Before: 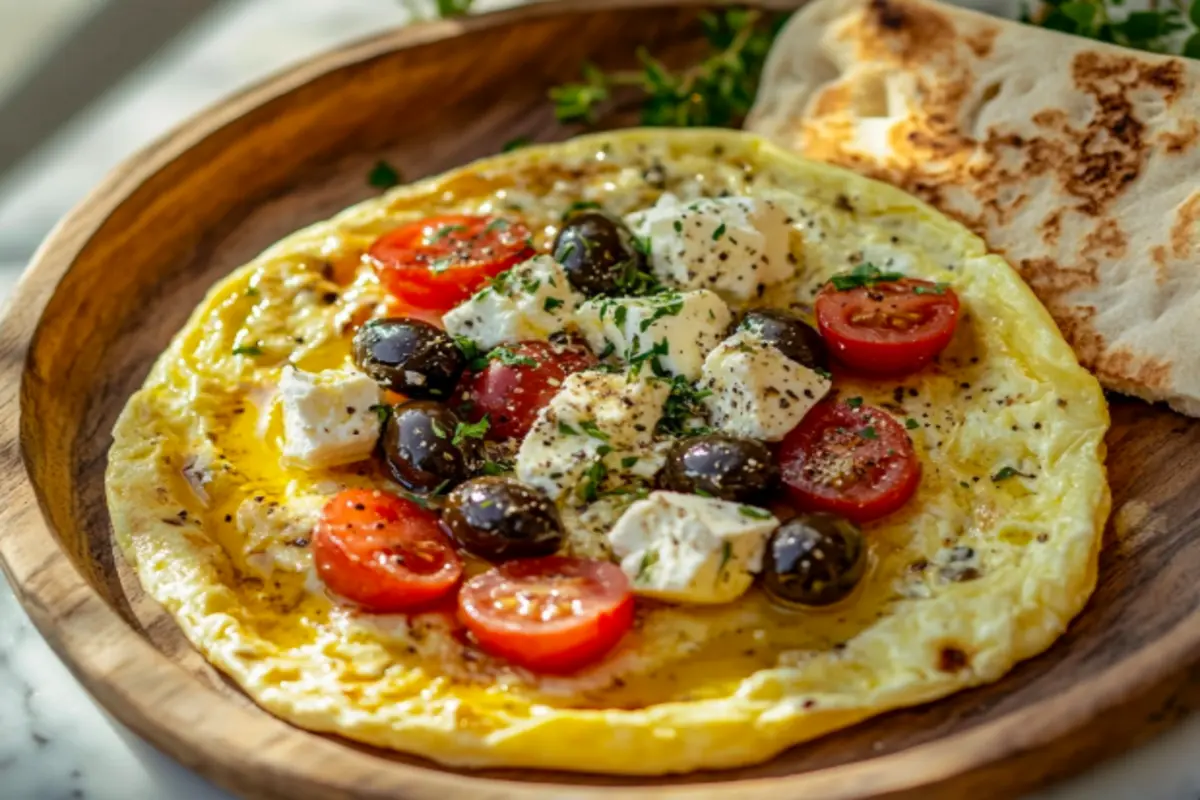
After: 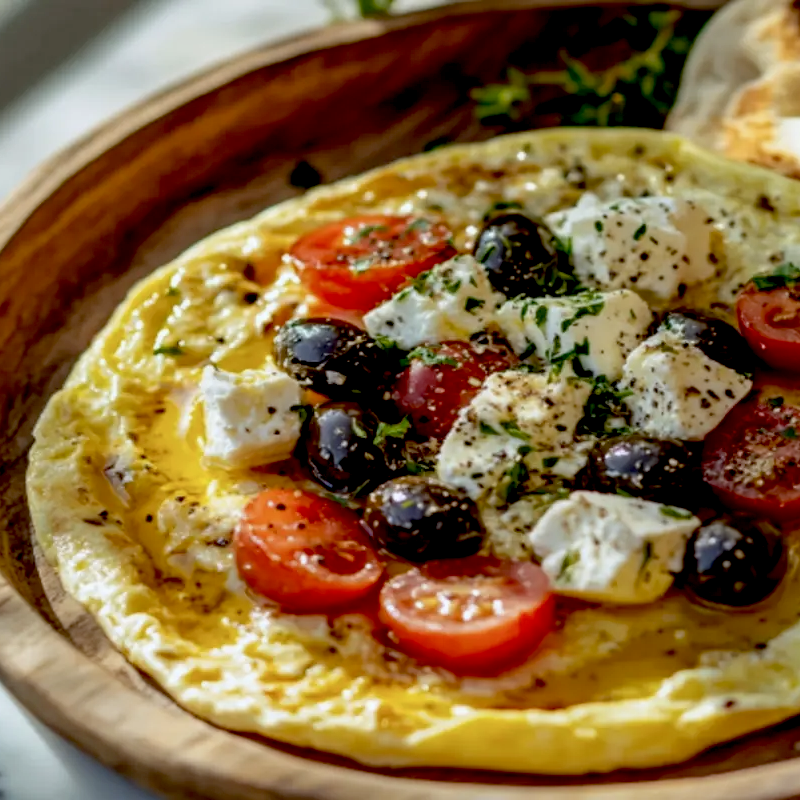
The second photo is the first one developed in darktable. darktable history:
crop and rotate: left 6.617%, right 26.717%
exposure: black level correction 0.029, exposure -0.073 EV, compensate highlight preservation false
white balance: red 0.974, blue 1.044
tone equalizer: on, module defaults
